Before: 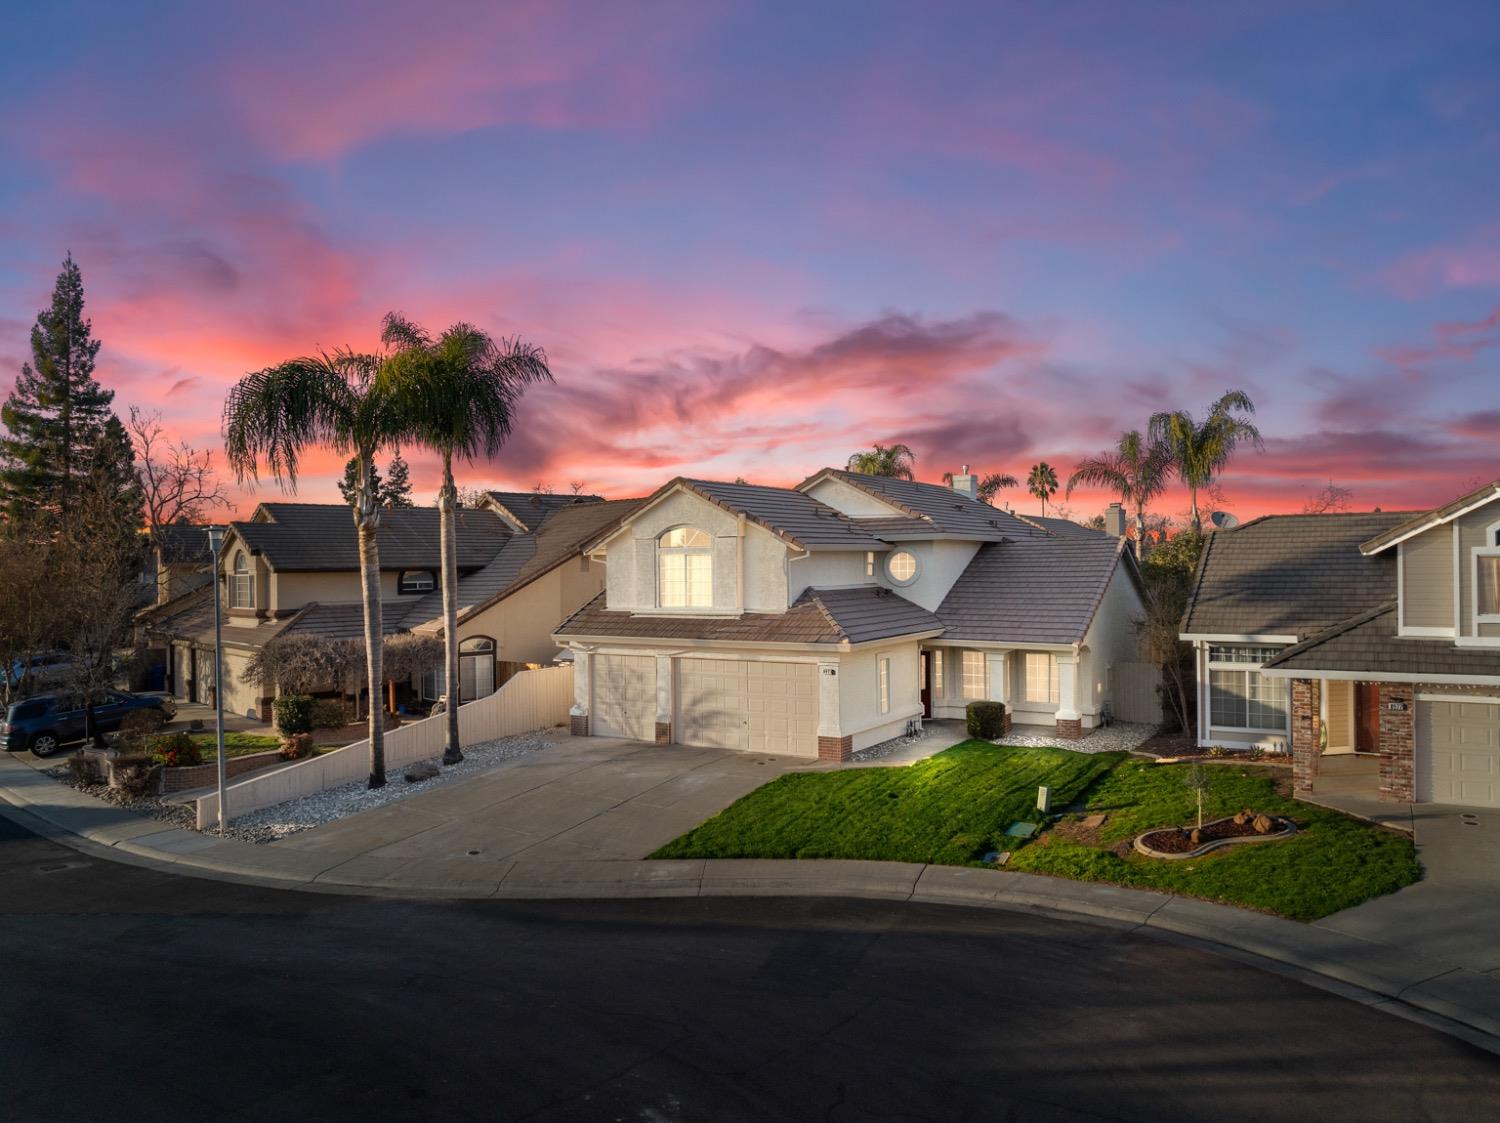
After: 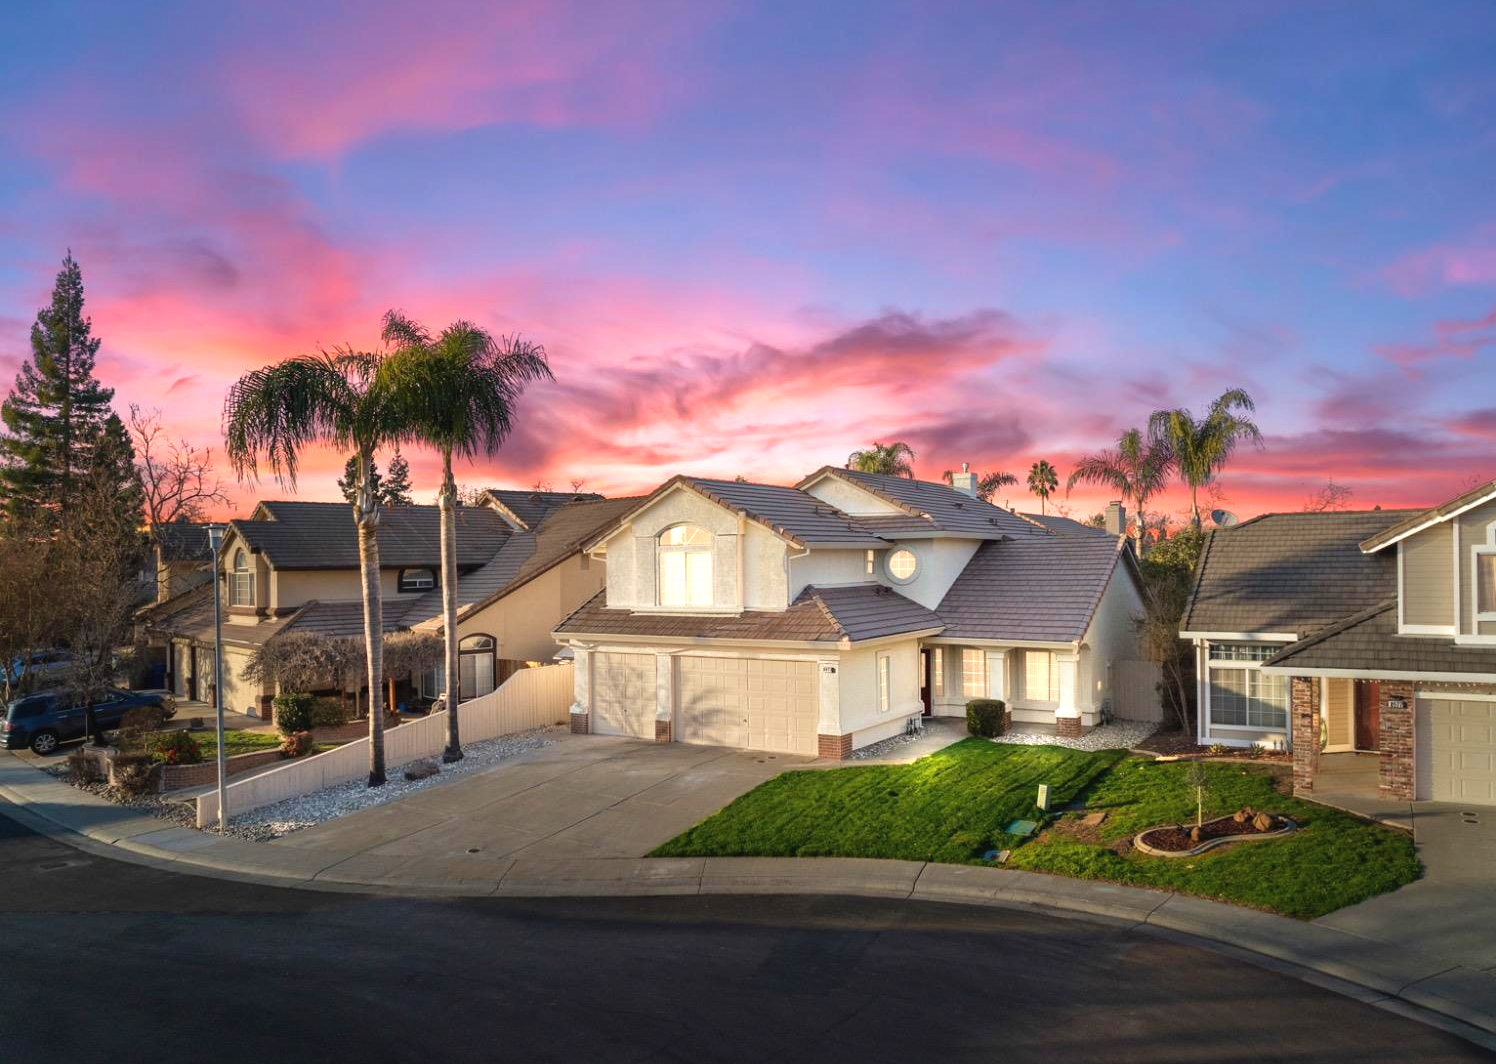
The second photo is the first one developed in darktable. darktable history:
exposure: black level correction -0.002, exposure 0.538 EV, compensate exposure bias true, compensate highlight preservation false
crop: top 0.252%, right 0.26%, bottom 5%
velvia: on, module defaults
